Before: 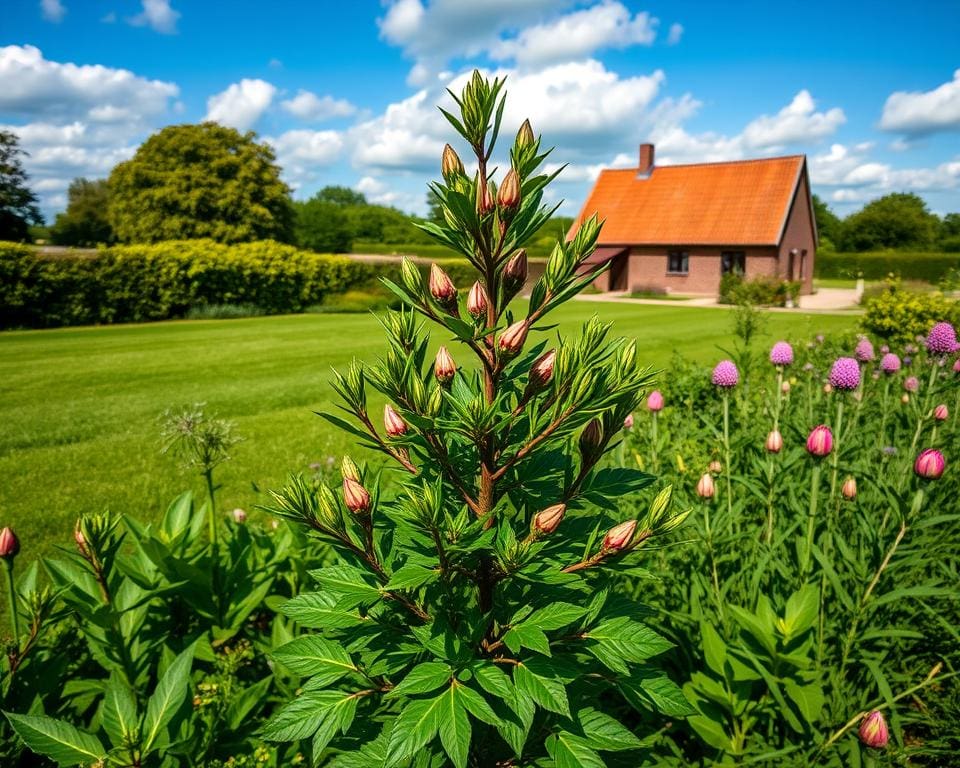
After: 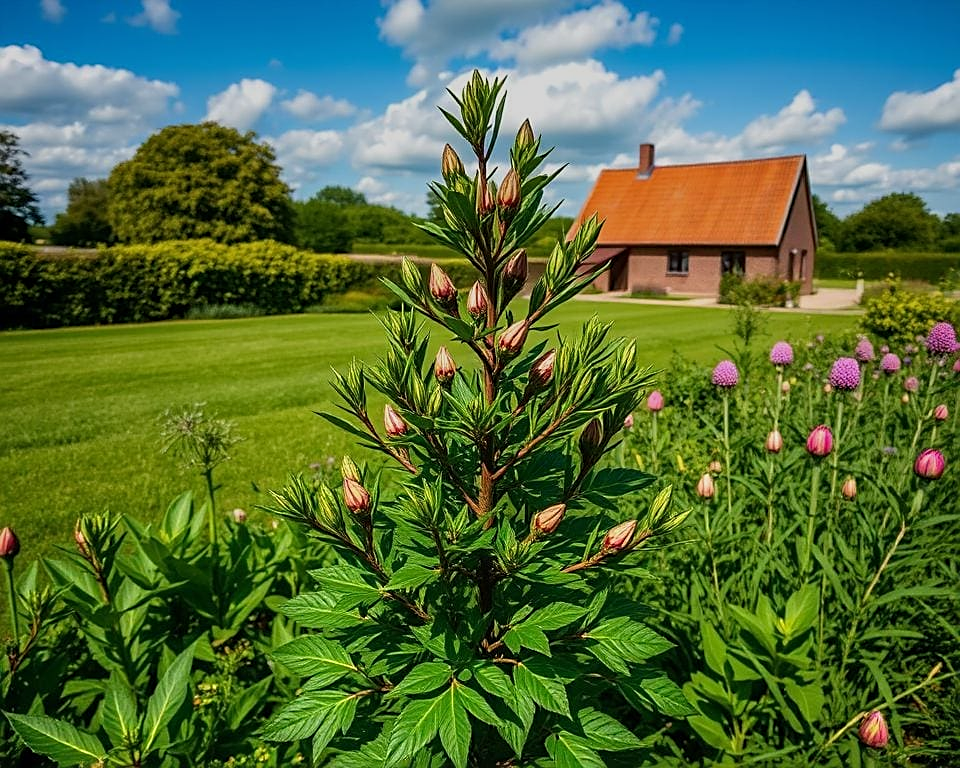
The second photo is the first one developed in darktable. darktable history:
sharpen: on, module defaults
graduated density: rotation -0.352°, offset 57.64
